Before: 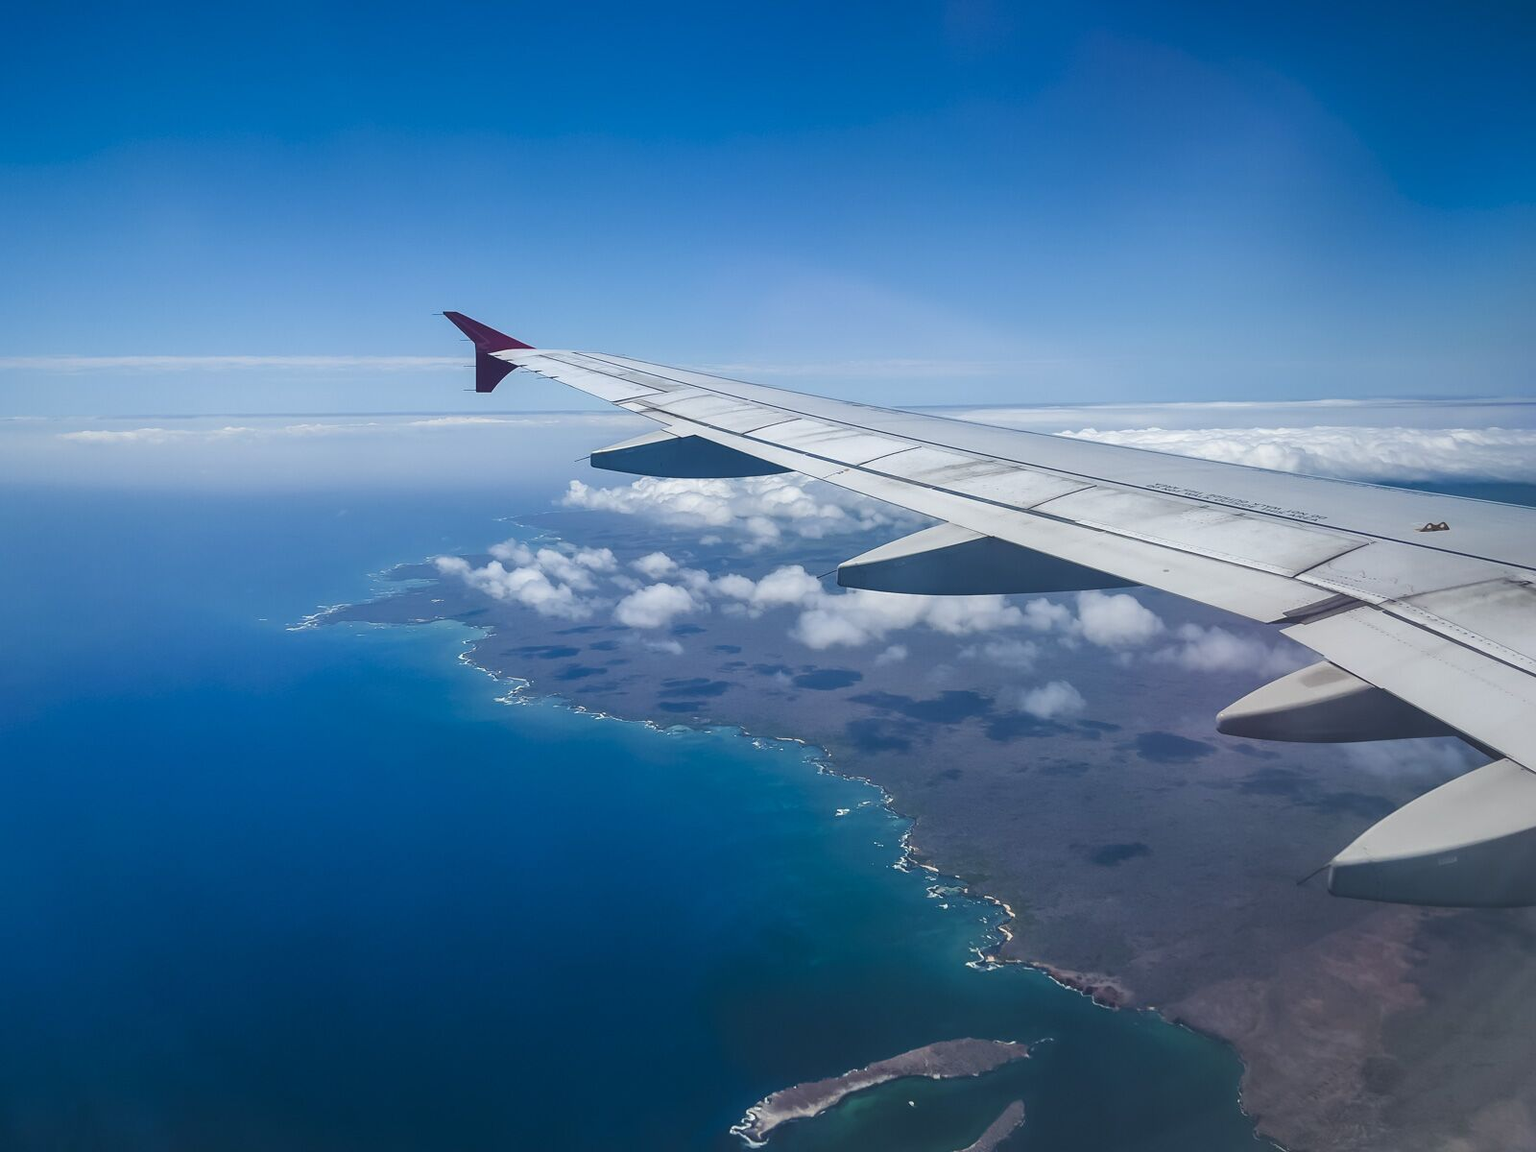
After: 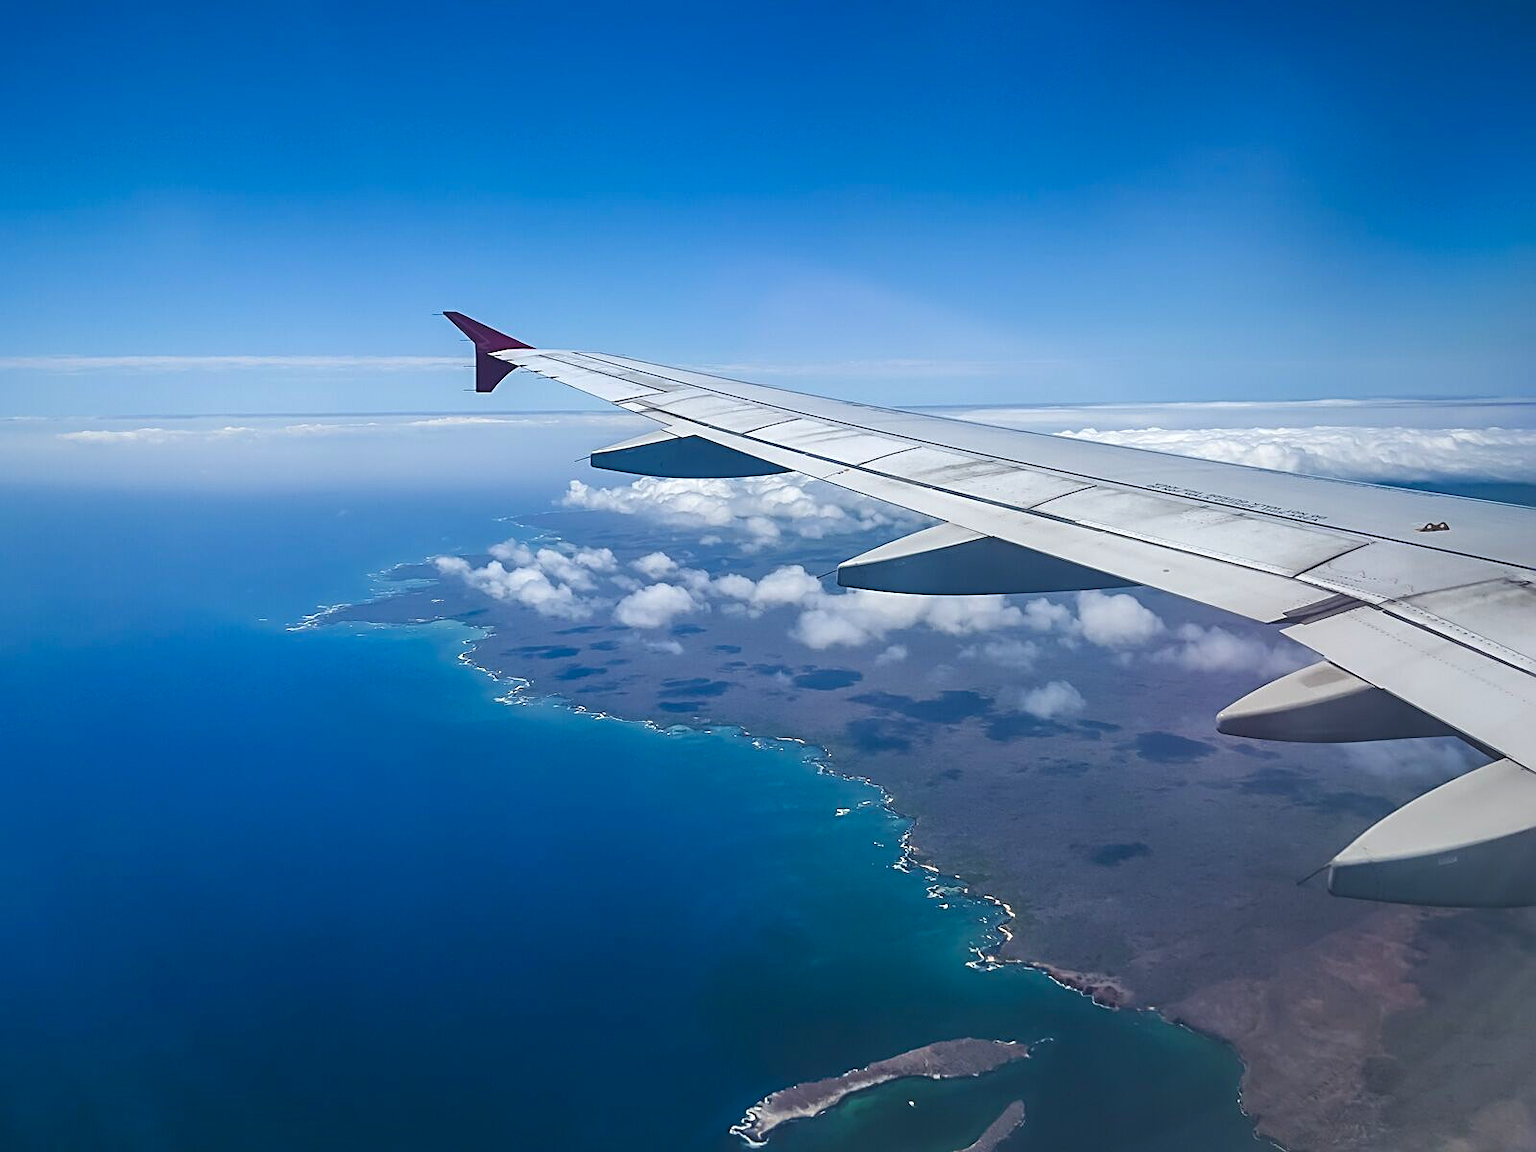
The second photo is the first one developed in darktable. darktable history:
color balance rgb: perceptual saturation grading › global saturation 19.67%, perceptual brilliance grading › global brilliance 3.119%
sharpen: radius 2.772
